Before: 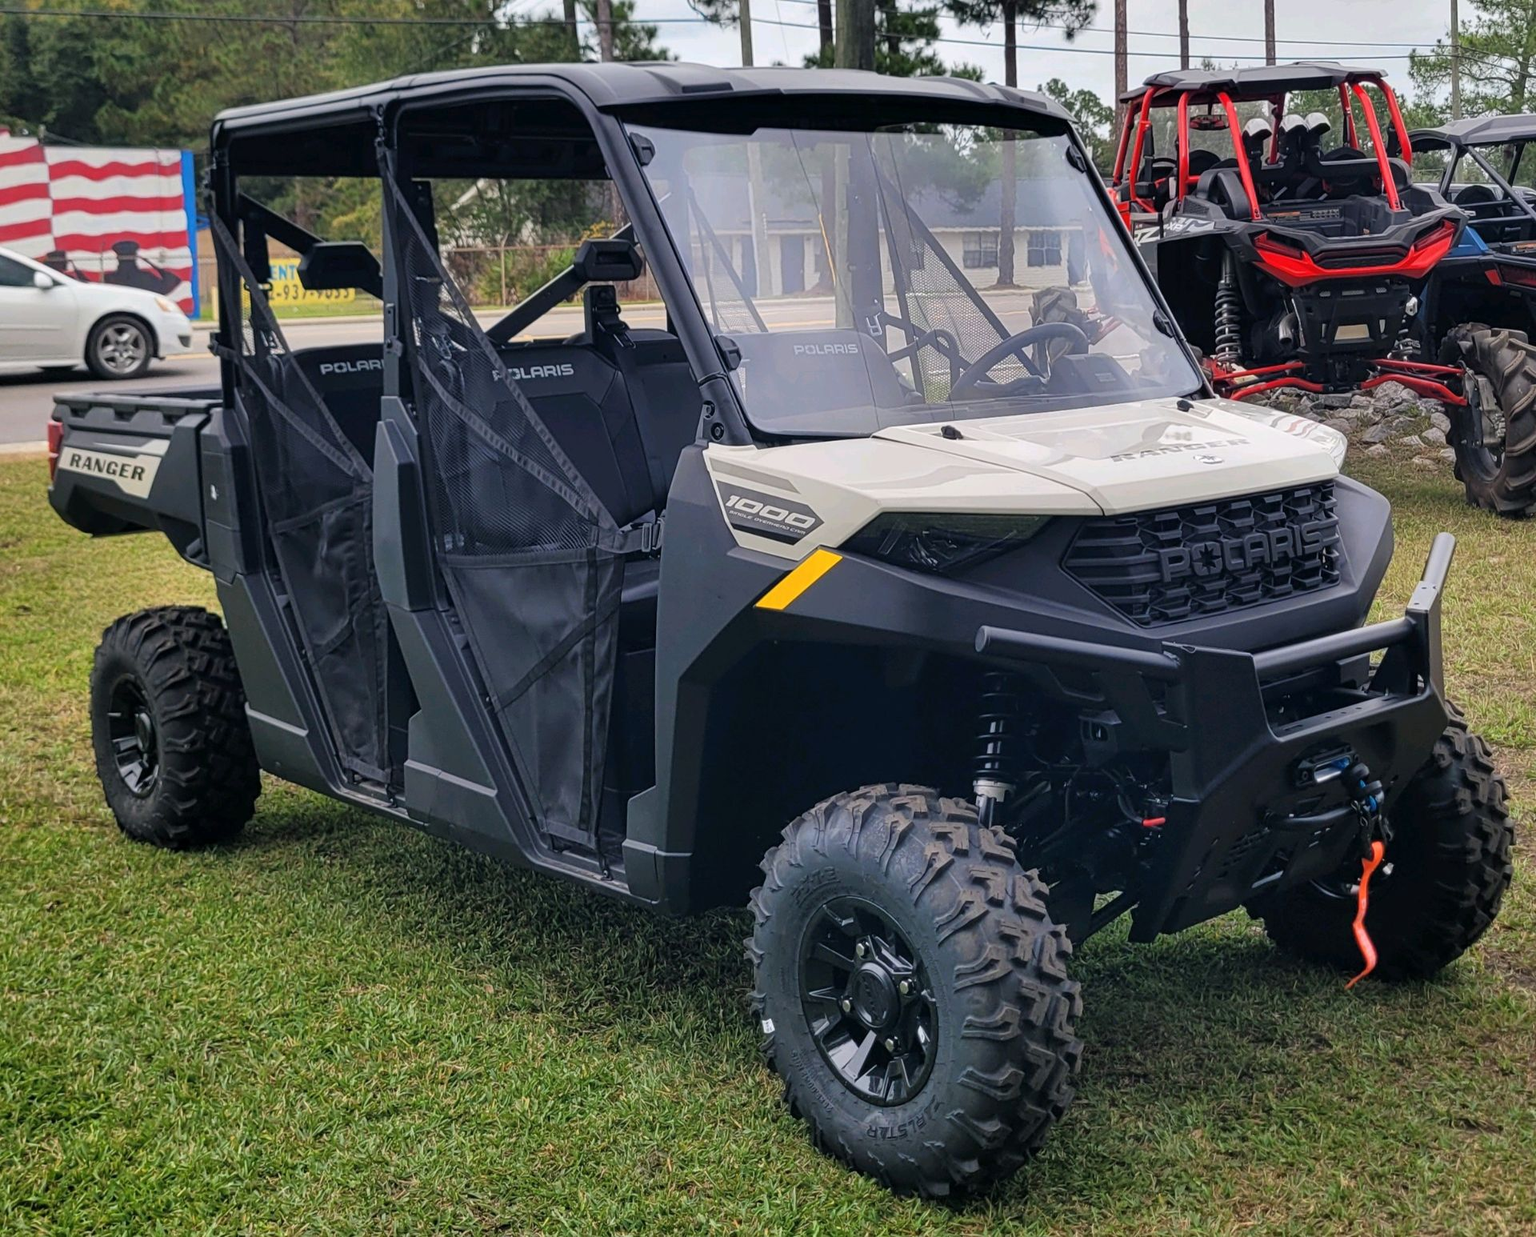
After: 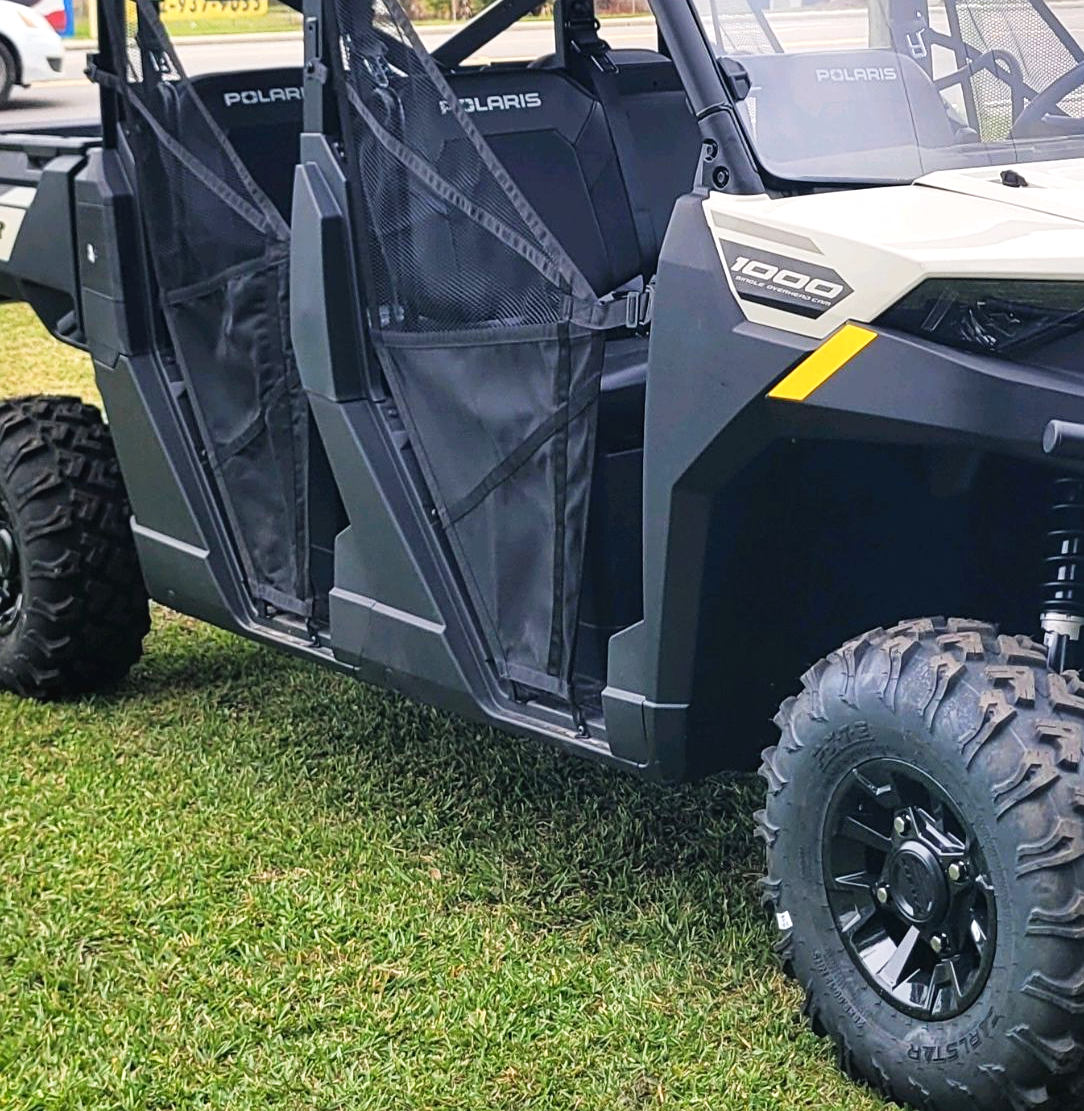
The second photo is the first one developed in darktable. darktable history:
tone curve: curves: ch0 [(0, 0.028) (0.138, 0.156) (0.468, 0.516) (0.754, 0.823) (1, 1)], preserve colors none
crop: left 9.214%, top 23.421%, right 34.282%, bottom 4.687%
sharpen: amount 0.216
exposure: black level correction 0.001, exposure 0.498 EV, compensate highlight preservation false
